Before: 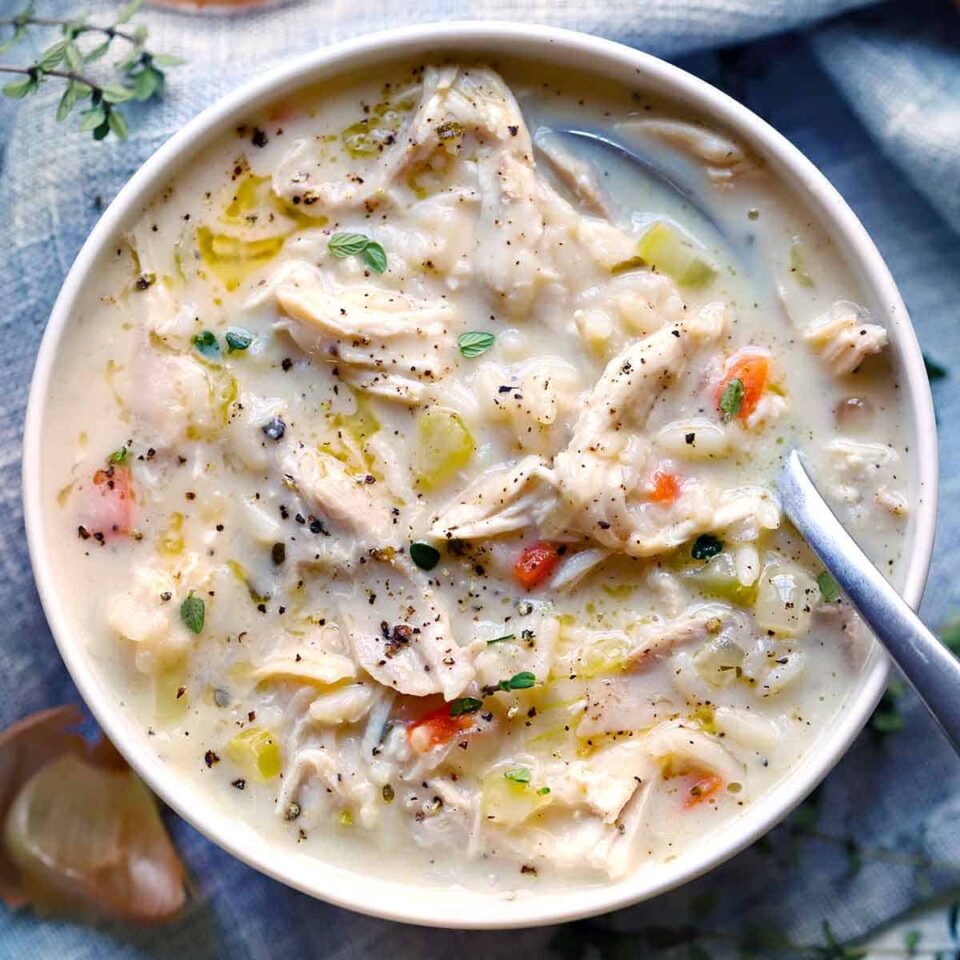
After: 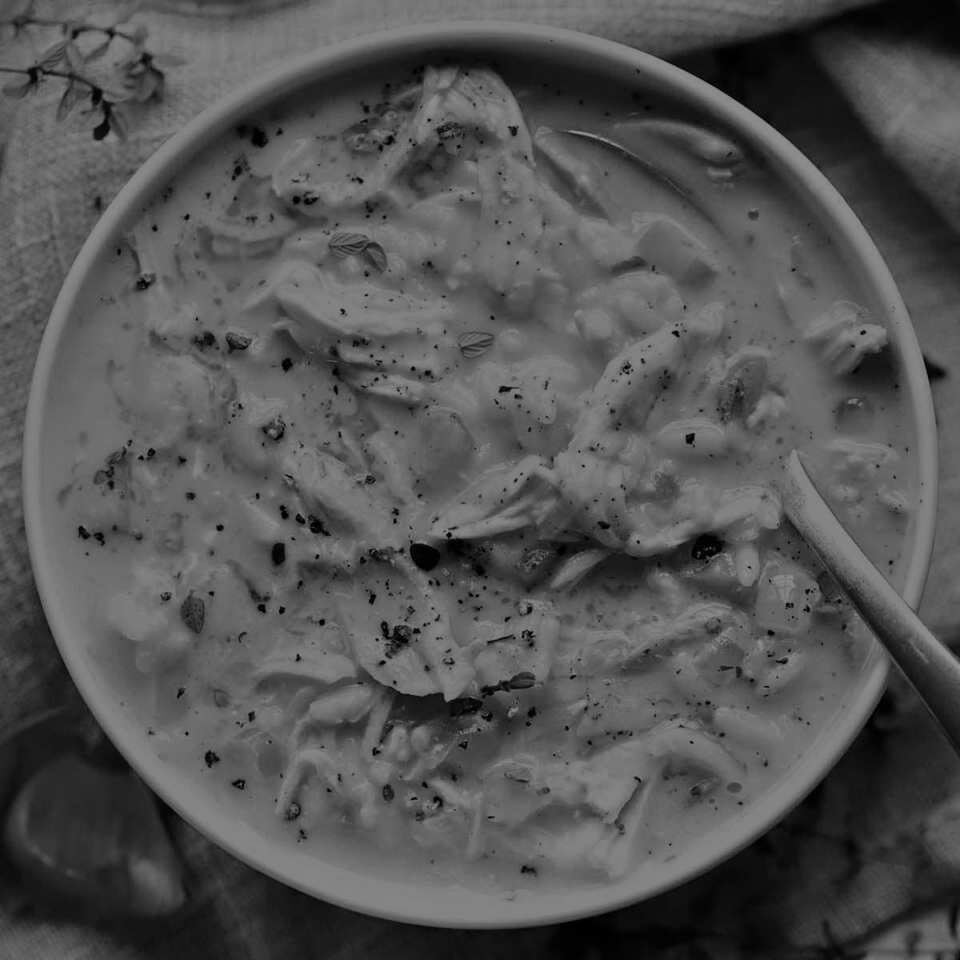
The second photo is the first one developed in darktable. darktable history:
color calibration: output gray [0.21, 0.42, 0.37, 0], gray › normalize channels true, illuminant same as pipeline (D50), adaptation XYZ, x 0.346, y 0.359, gamut compression 0
tone equalizer: -8 EV -2 EV, -7 EV -2 EV, -6 EV -2 EV, -5 EV -2 EV, -4 EV -2 EV, -3 EV -2 EV, -2 EV -2 EV, -1 EV -1.63 EV, +0 EV -2 EV
